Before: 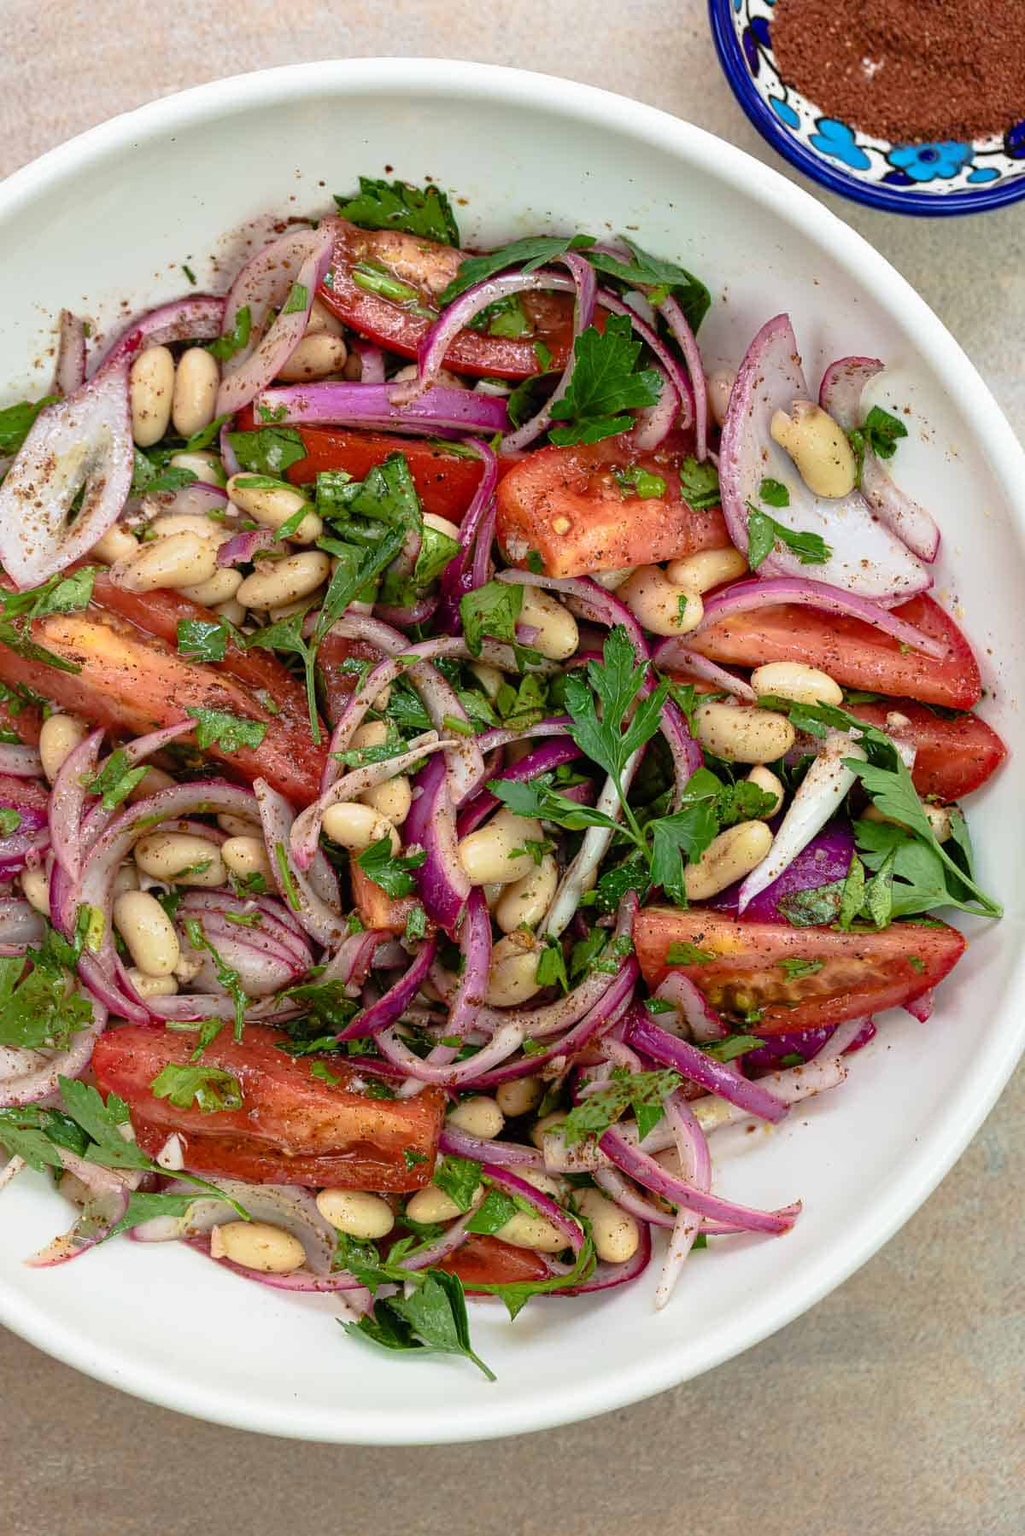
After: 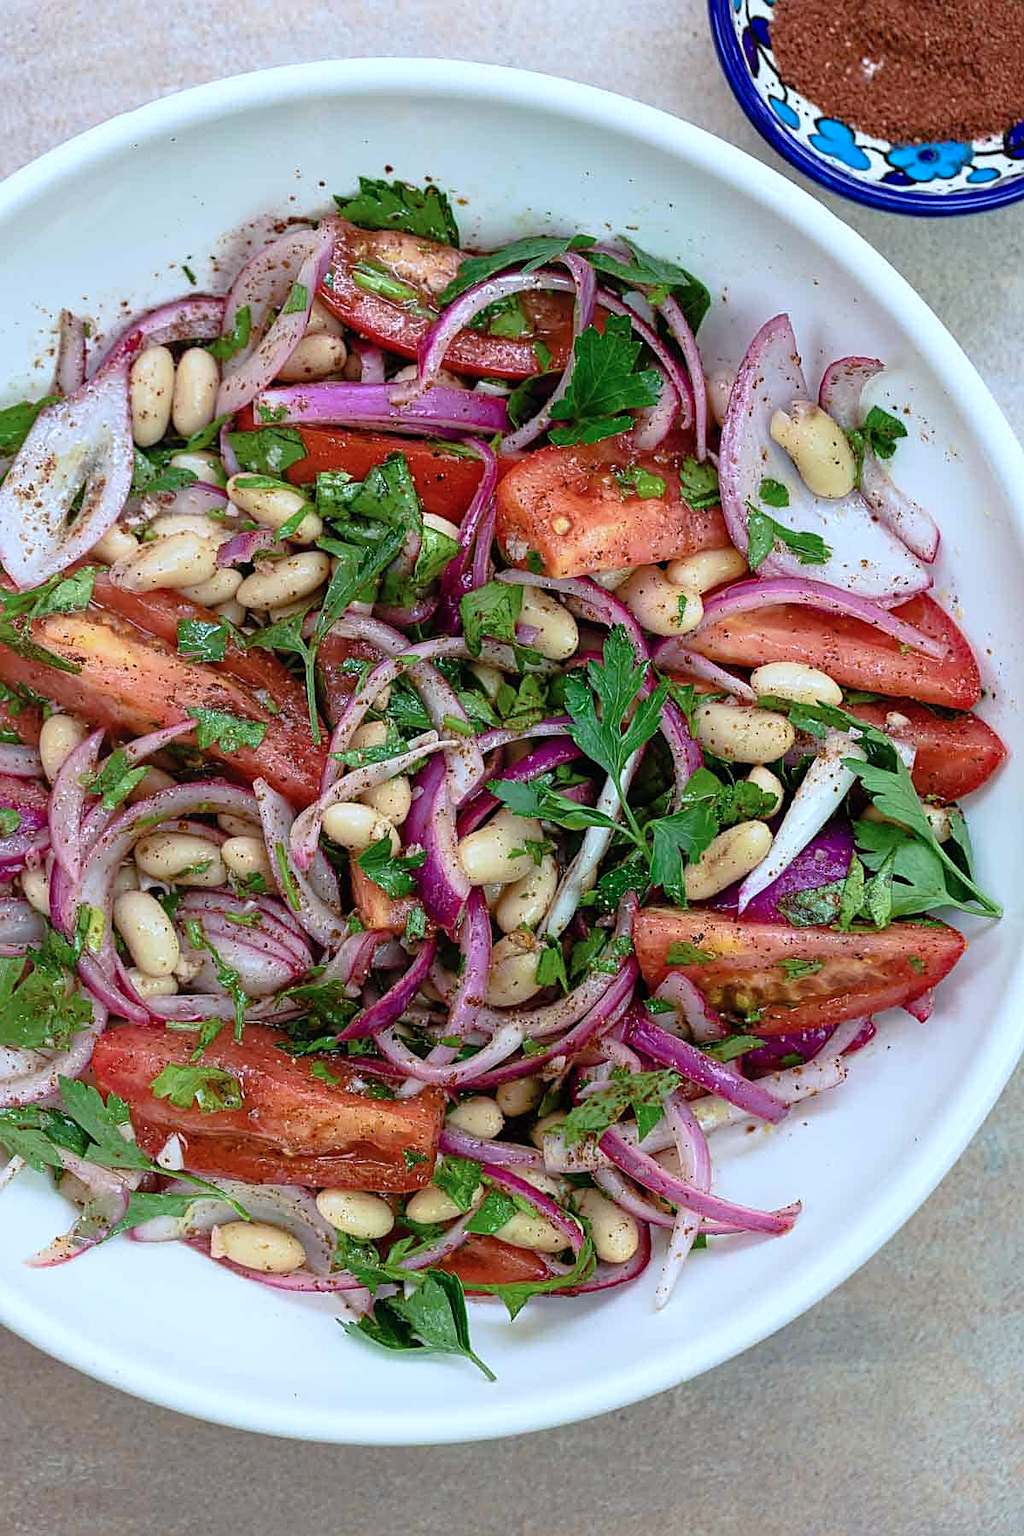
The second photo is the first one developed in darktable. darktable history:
color calibration: x 0.381, y 0.391, temperature 4089.49 K
sharpen: on, module defaults
